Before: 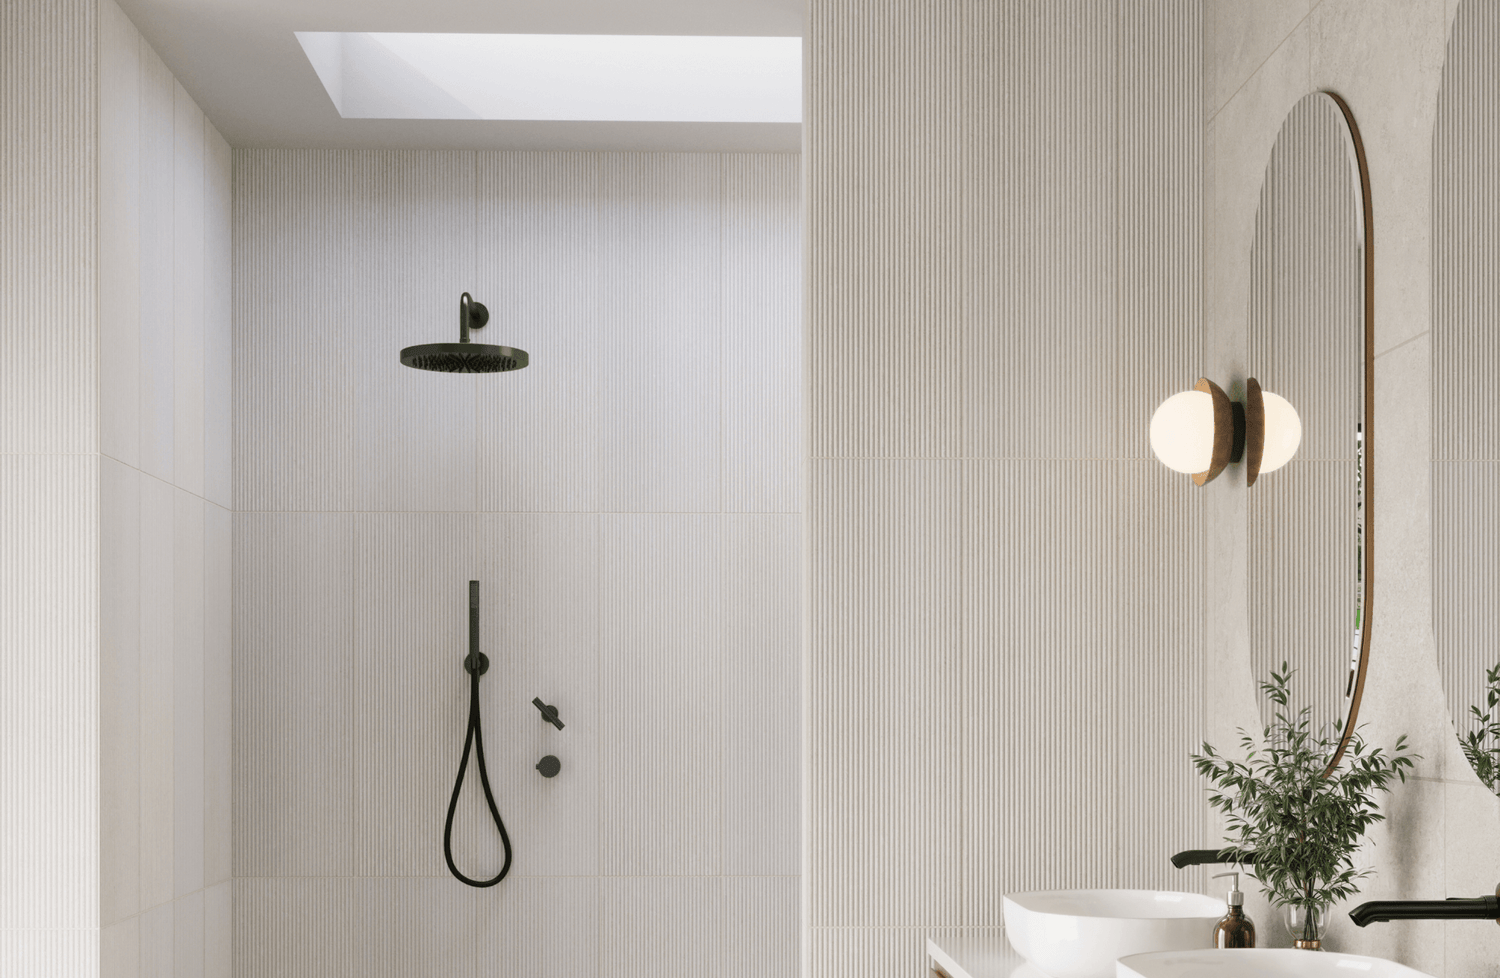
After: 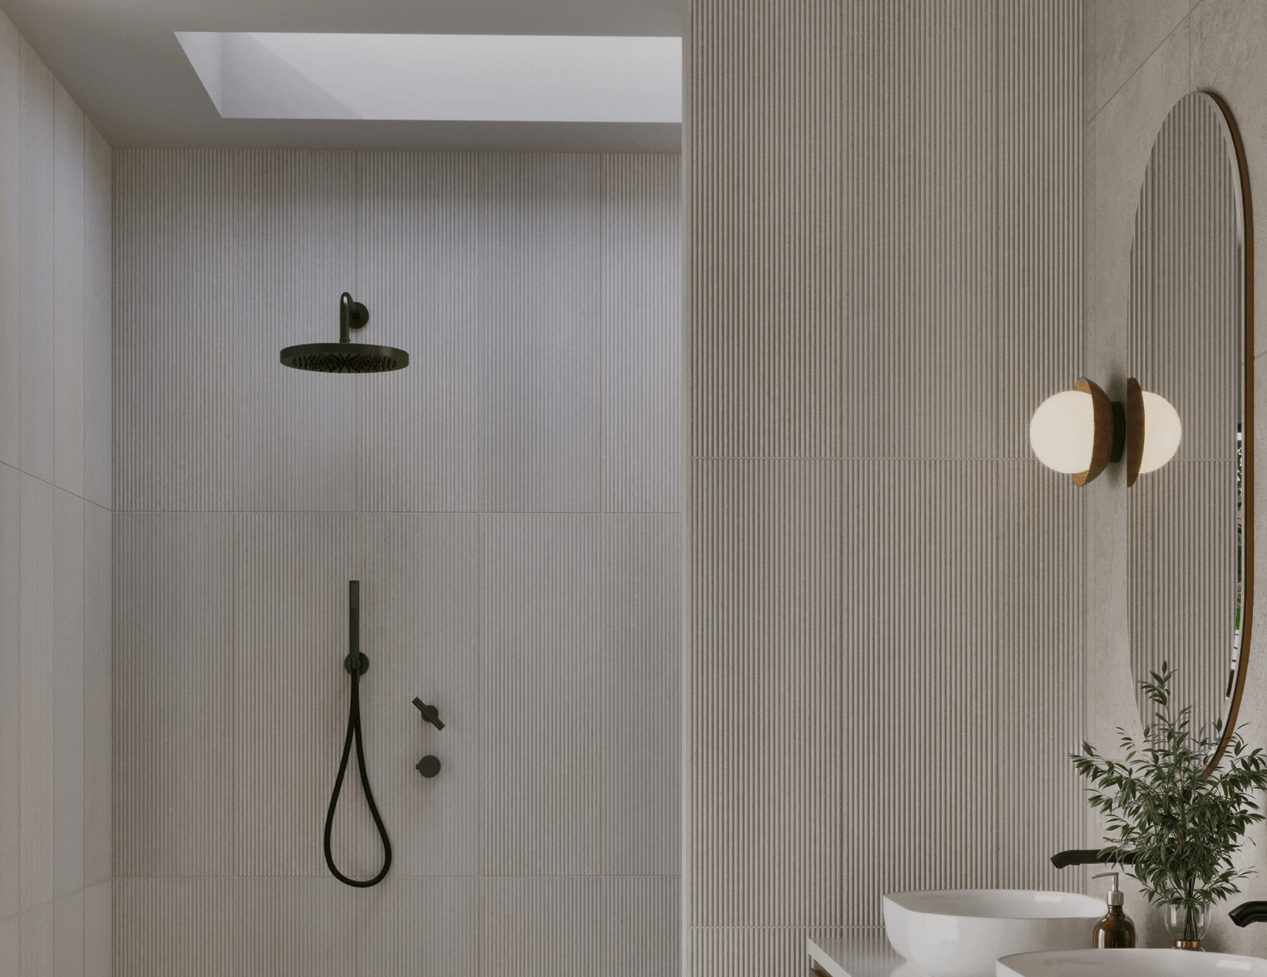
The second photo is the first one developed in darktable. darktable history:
shadows and highlights: shadows 80.89, white point adjustment -8.9, highlights -61.18, soften with gaussian
crop: left 8.021%, right 7.479%
